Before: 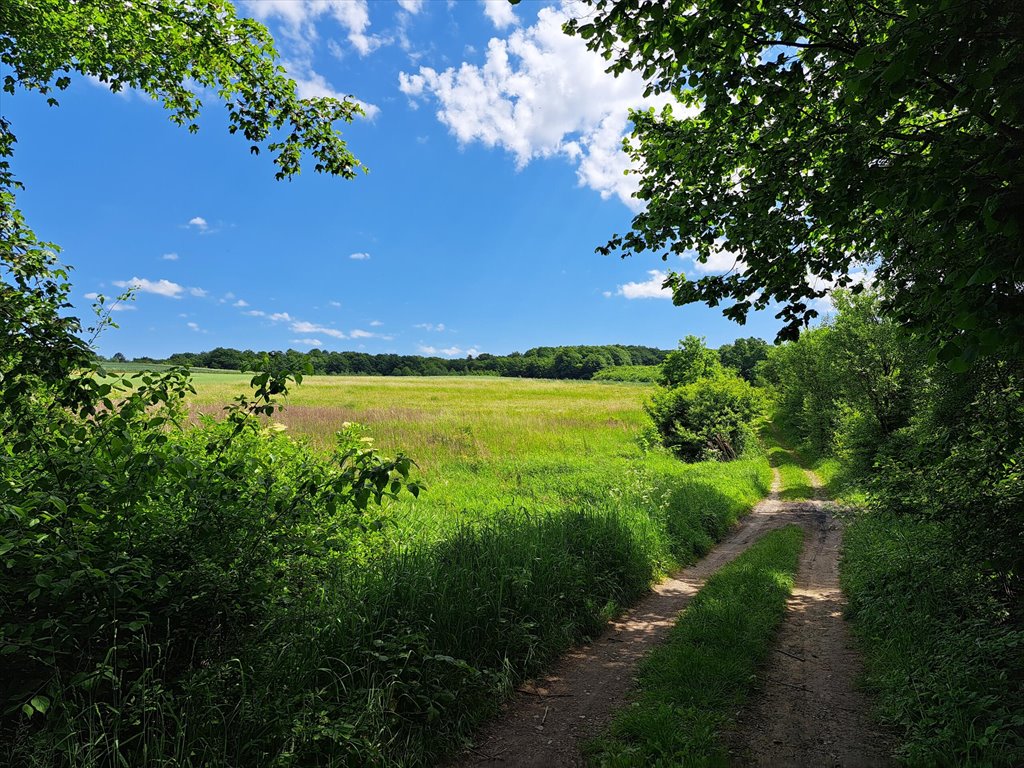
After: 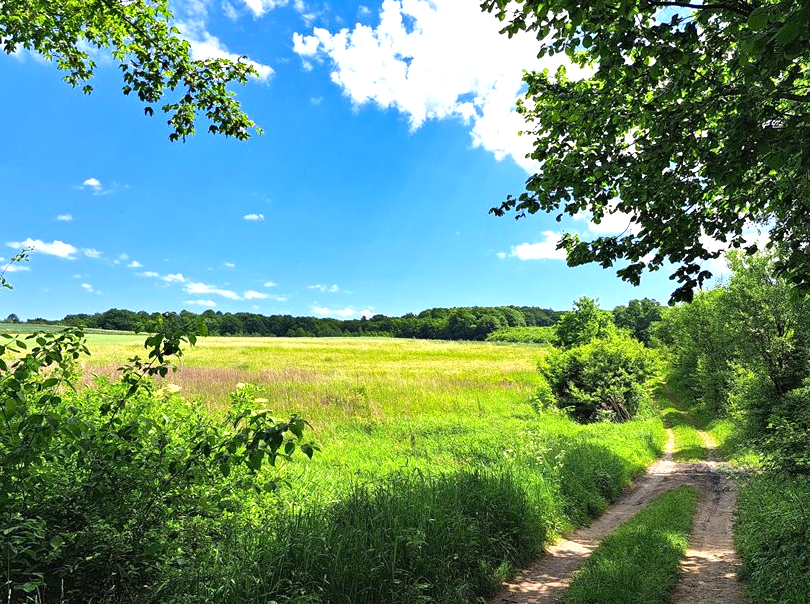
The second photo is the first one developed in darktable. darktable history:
crop and rotate: left 10.424%, top 5.118%, right 10.432%, bottom 16.142%
exposure: exposure 0.799 EV, compensate exposure bias true, compensate highlight preservation false
shadows and highlights: highlights color adjustment 46.13%, low approximation 0.01, soften with gaussian
